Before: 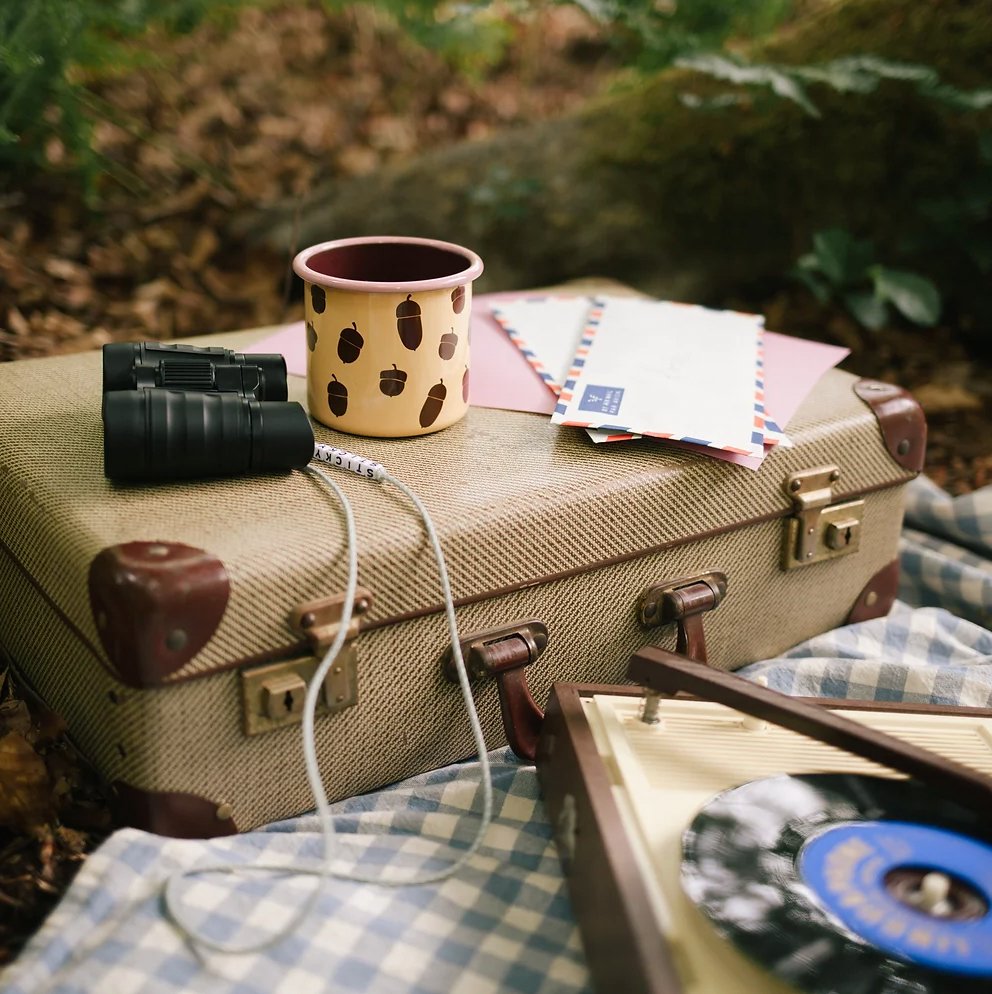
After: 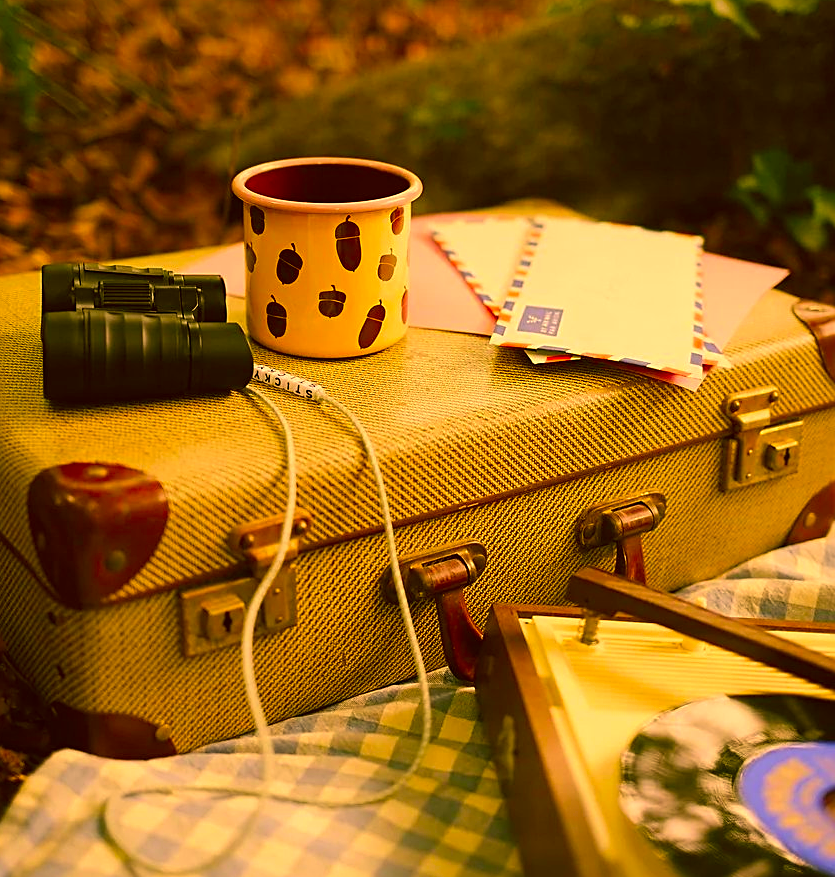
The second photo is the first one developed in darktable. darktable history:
sharpen: on, module defaults
crop: left 6.231%, top 7.986%, right 9.537%, bottom 3.739%
color correction: highlights a* 11.12, highlights b* 30.19, shadows a* 2.87, shadows b* 16.99, saturation 1.75
